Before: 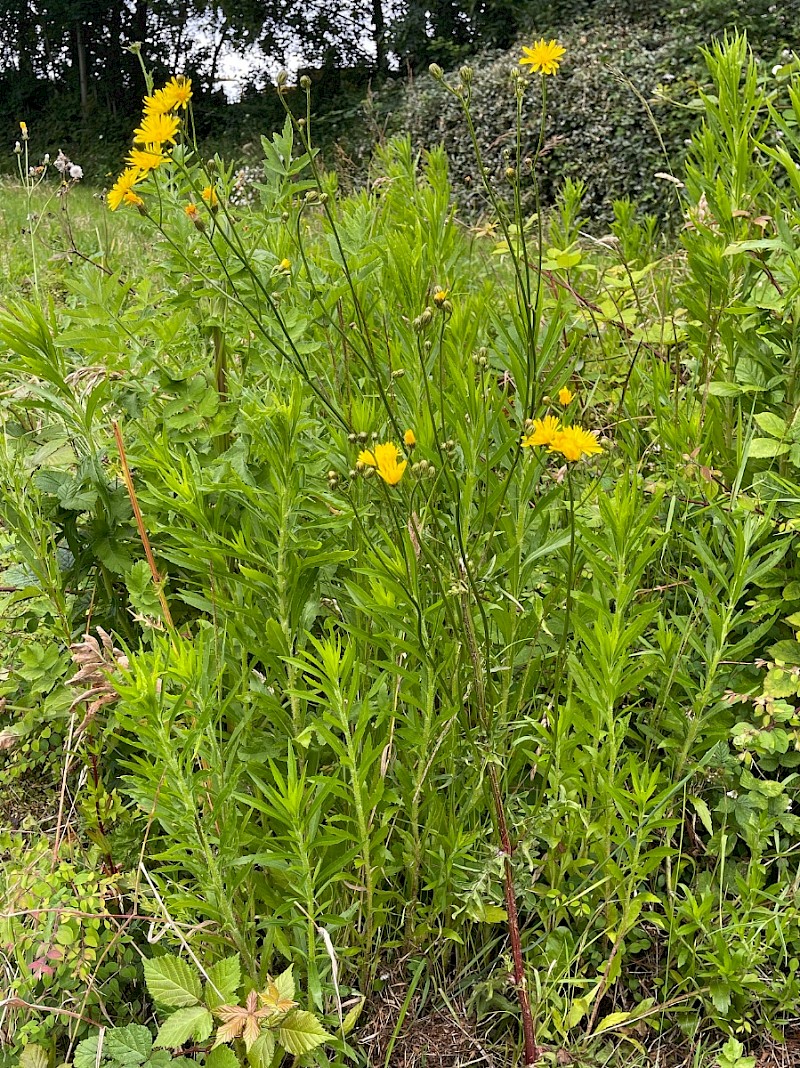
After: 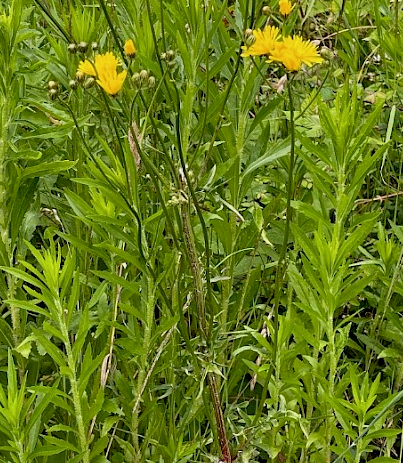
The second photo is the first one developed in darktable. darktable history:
exposure: black level correction 0.009, exposure -0.158 EV, compensate highlight preservation false
contrast brightness saturation: saturation -0.048
crop: left 35.029%, top 36.608%, right 14.577%, bottom 19.959%
